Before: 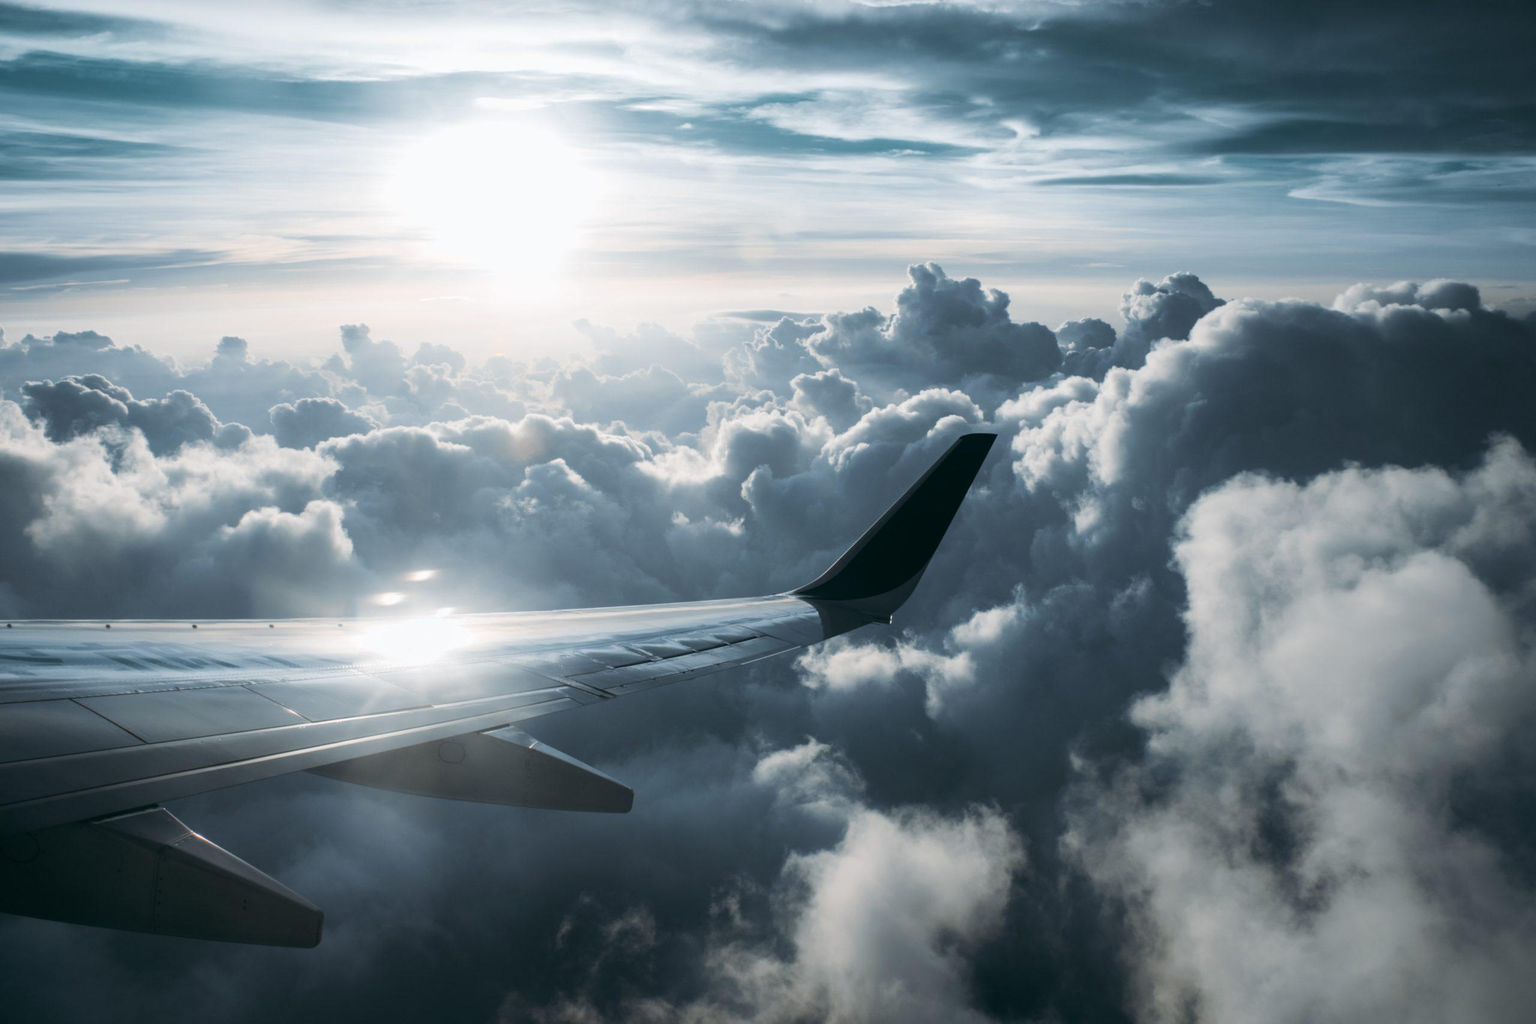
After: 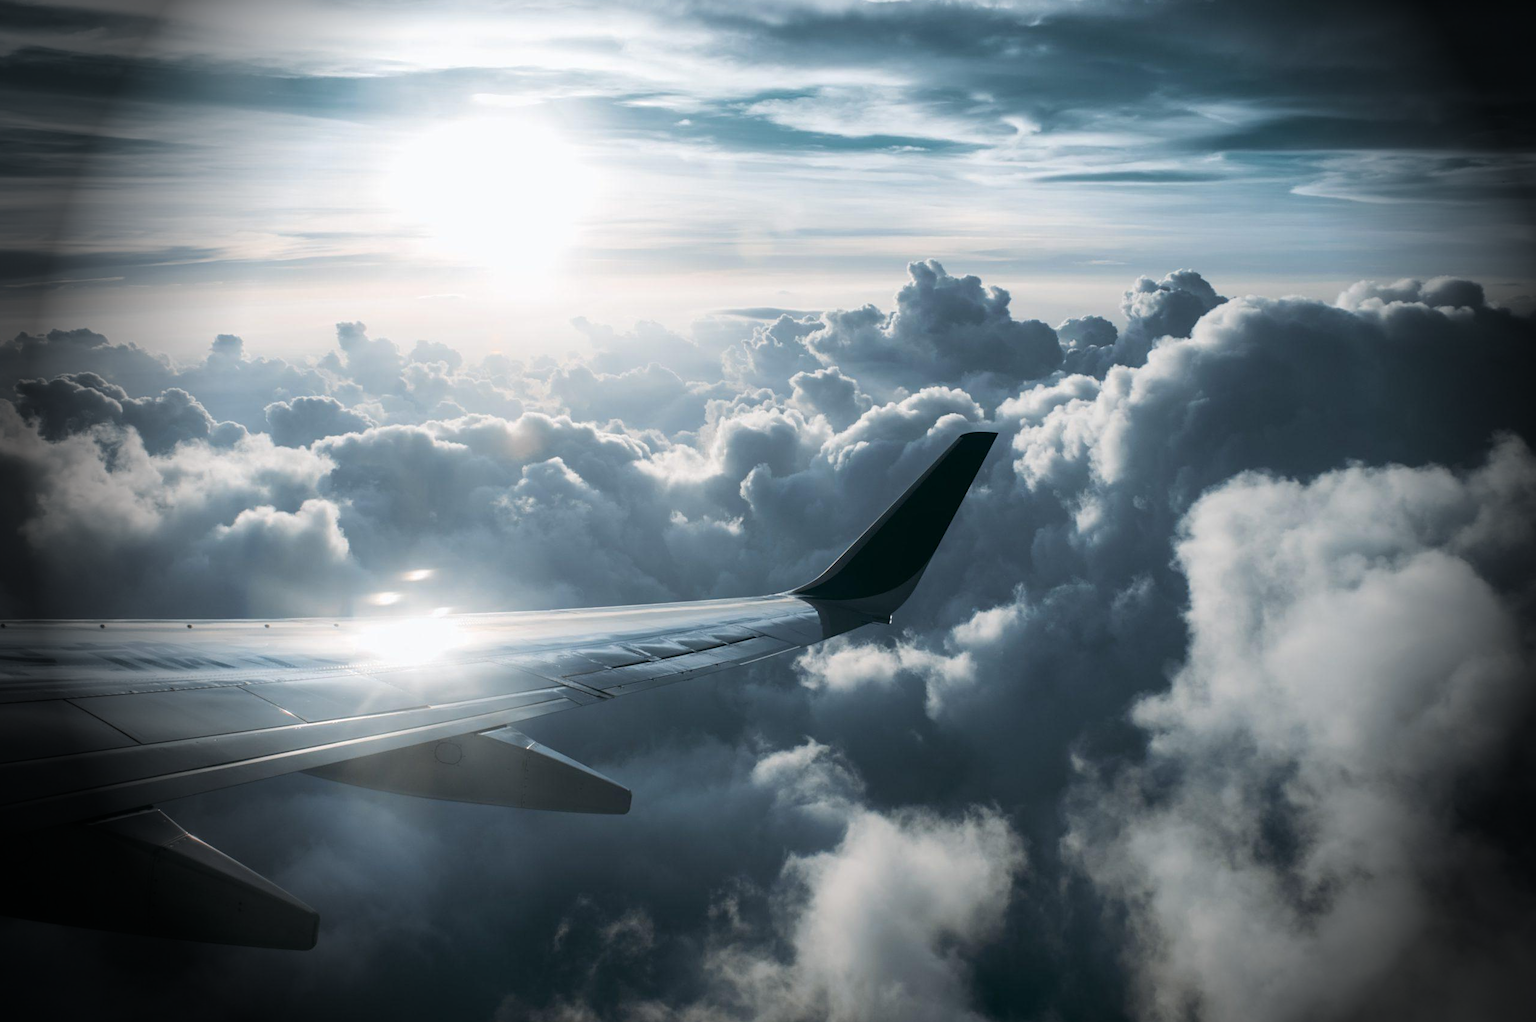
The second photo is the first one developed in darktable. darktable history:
crop: left 0.434%, top 0.485%, right 0.244%, bottom 0.386%
vignetting: fall-off start 76.42%, fall-off radius 27.36%, brightness -0.872, center (0.037, -0.09), width/height ratio 0.971
sharpen: amount 0.2
